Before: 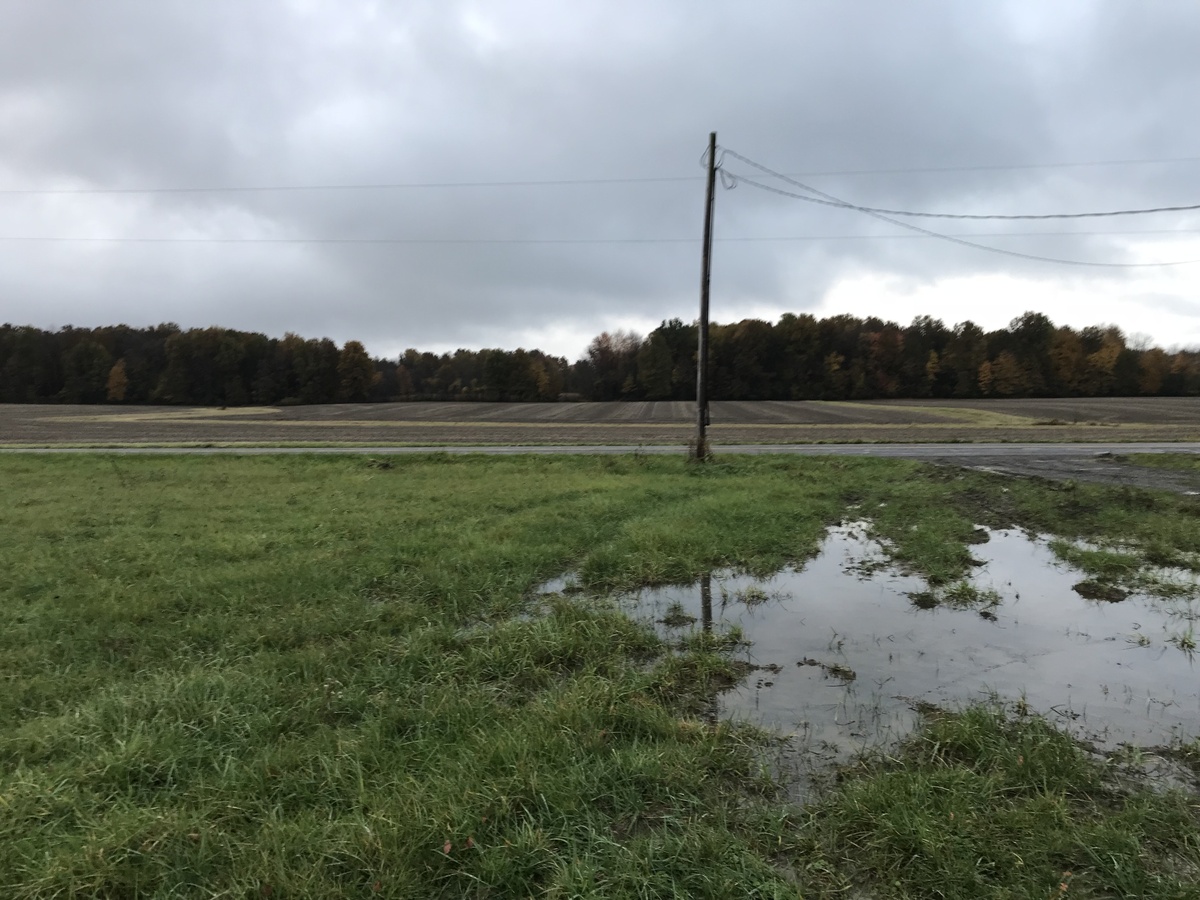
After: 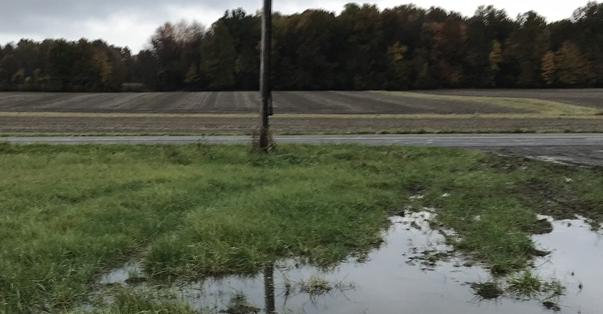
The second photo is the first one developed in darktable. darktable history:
crop: left 36.498%, top 34.554%, right 13.182%, bottom 30.507%
